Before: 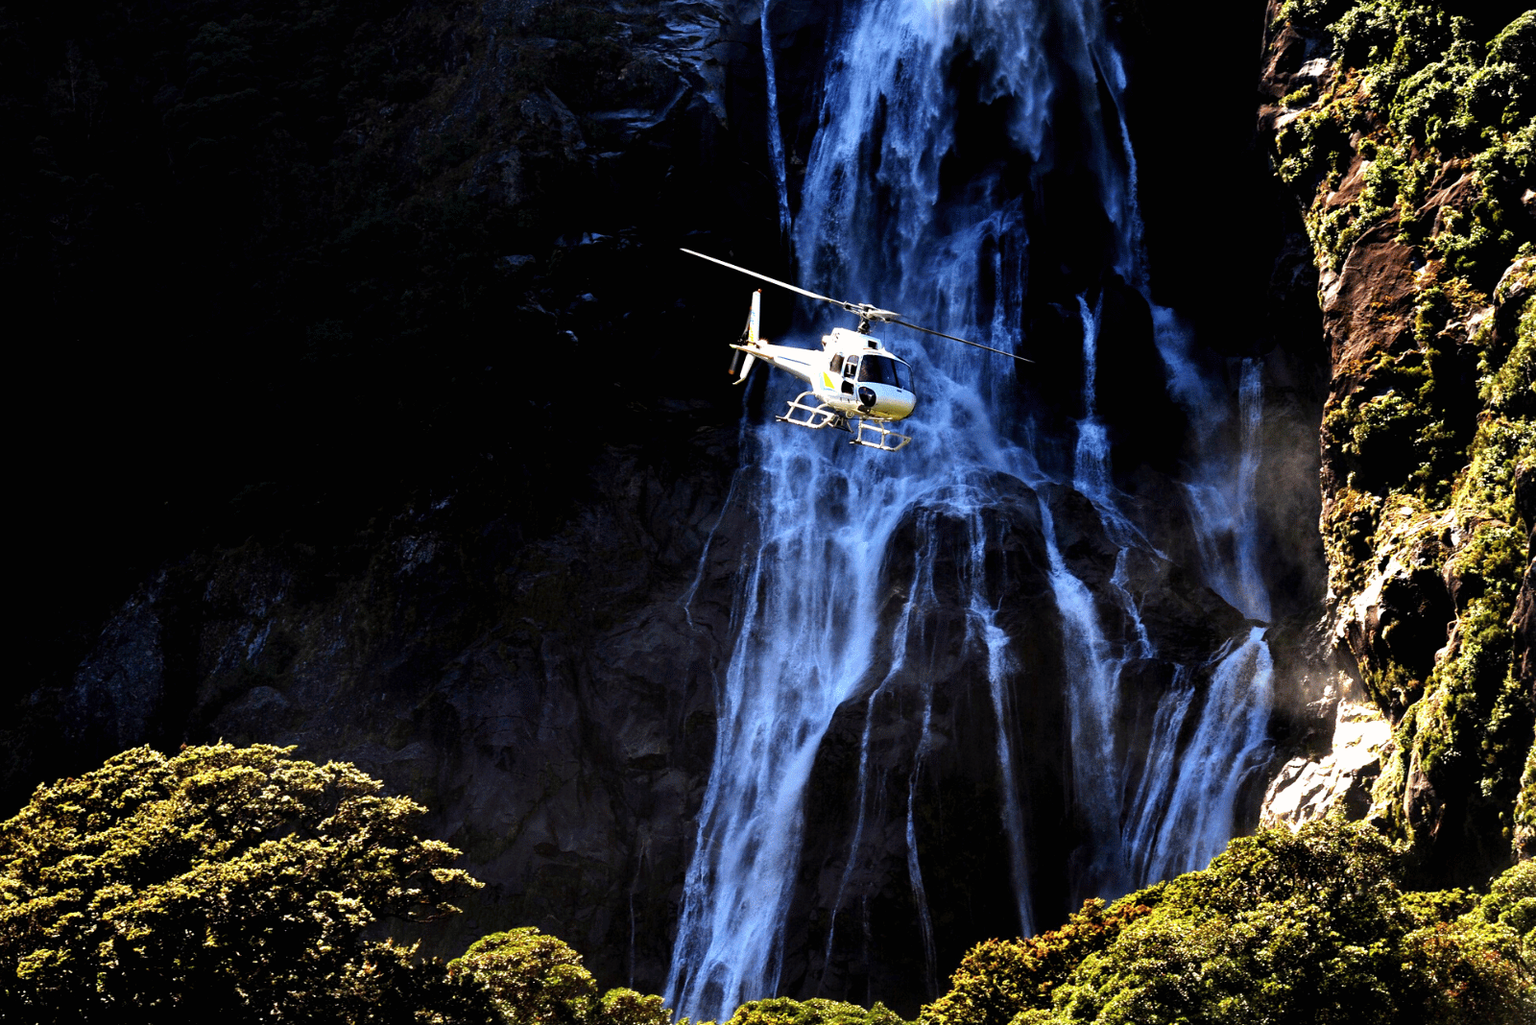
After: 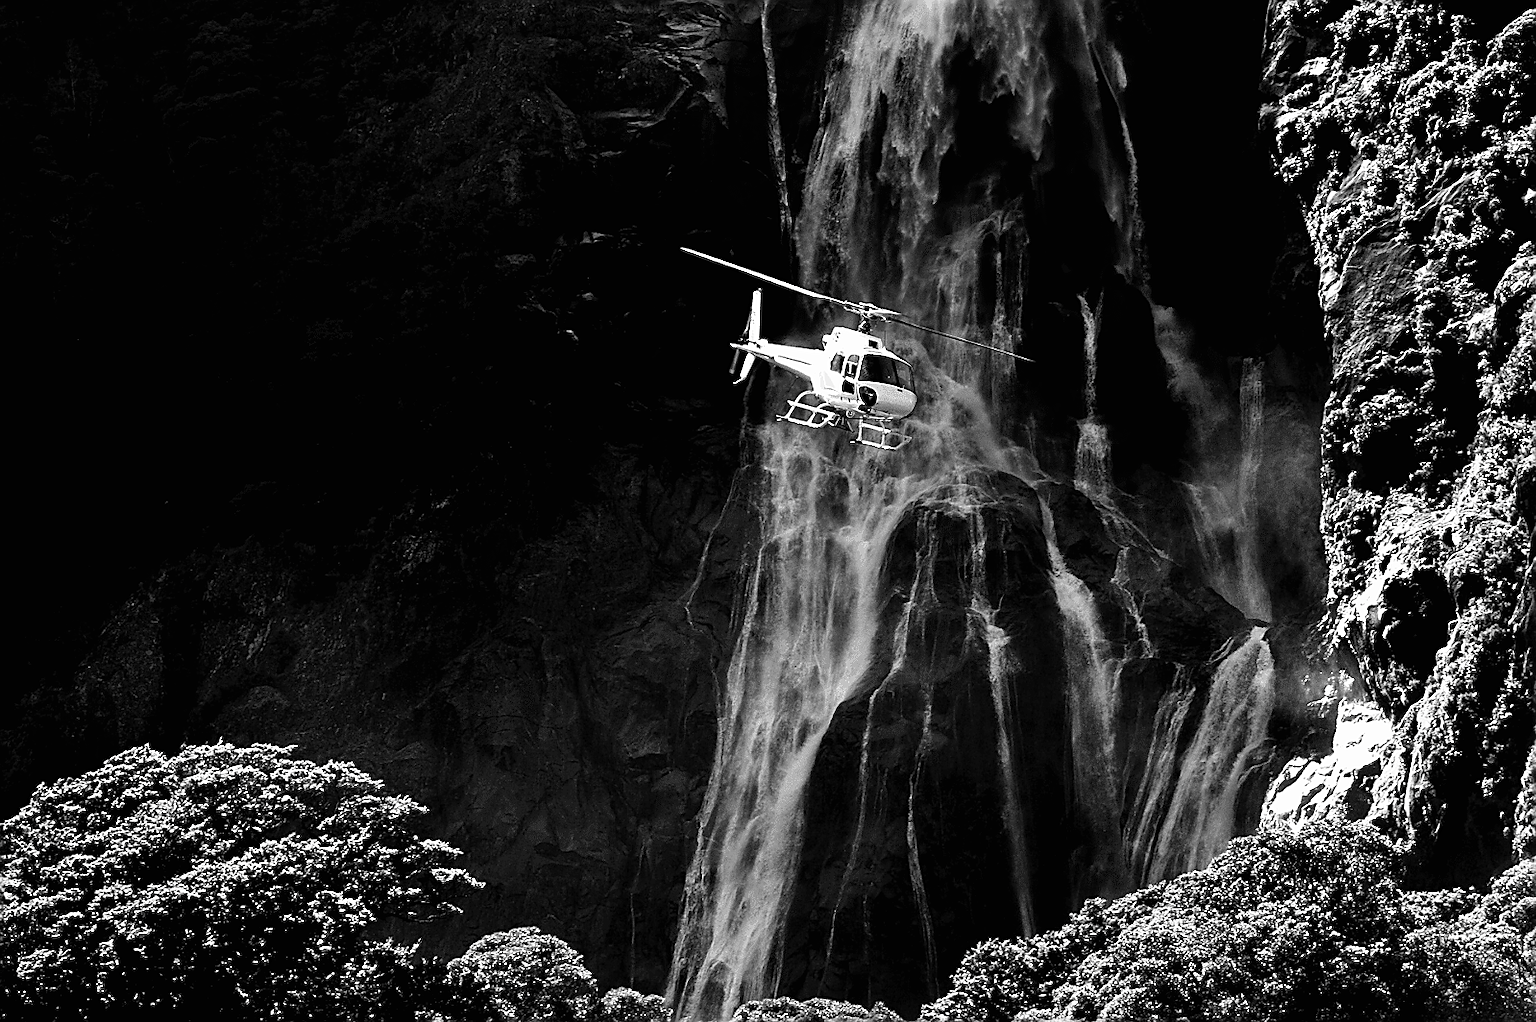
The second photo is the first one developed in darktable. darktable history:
contrast brightness saturation: saturation -0.998
sharpen: radius 1.411, amount 1.25, threshold 0.777
crop: top 0.127%, bottom 0.198%
